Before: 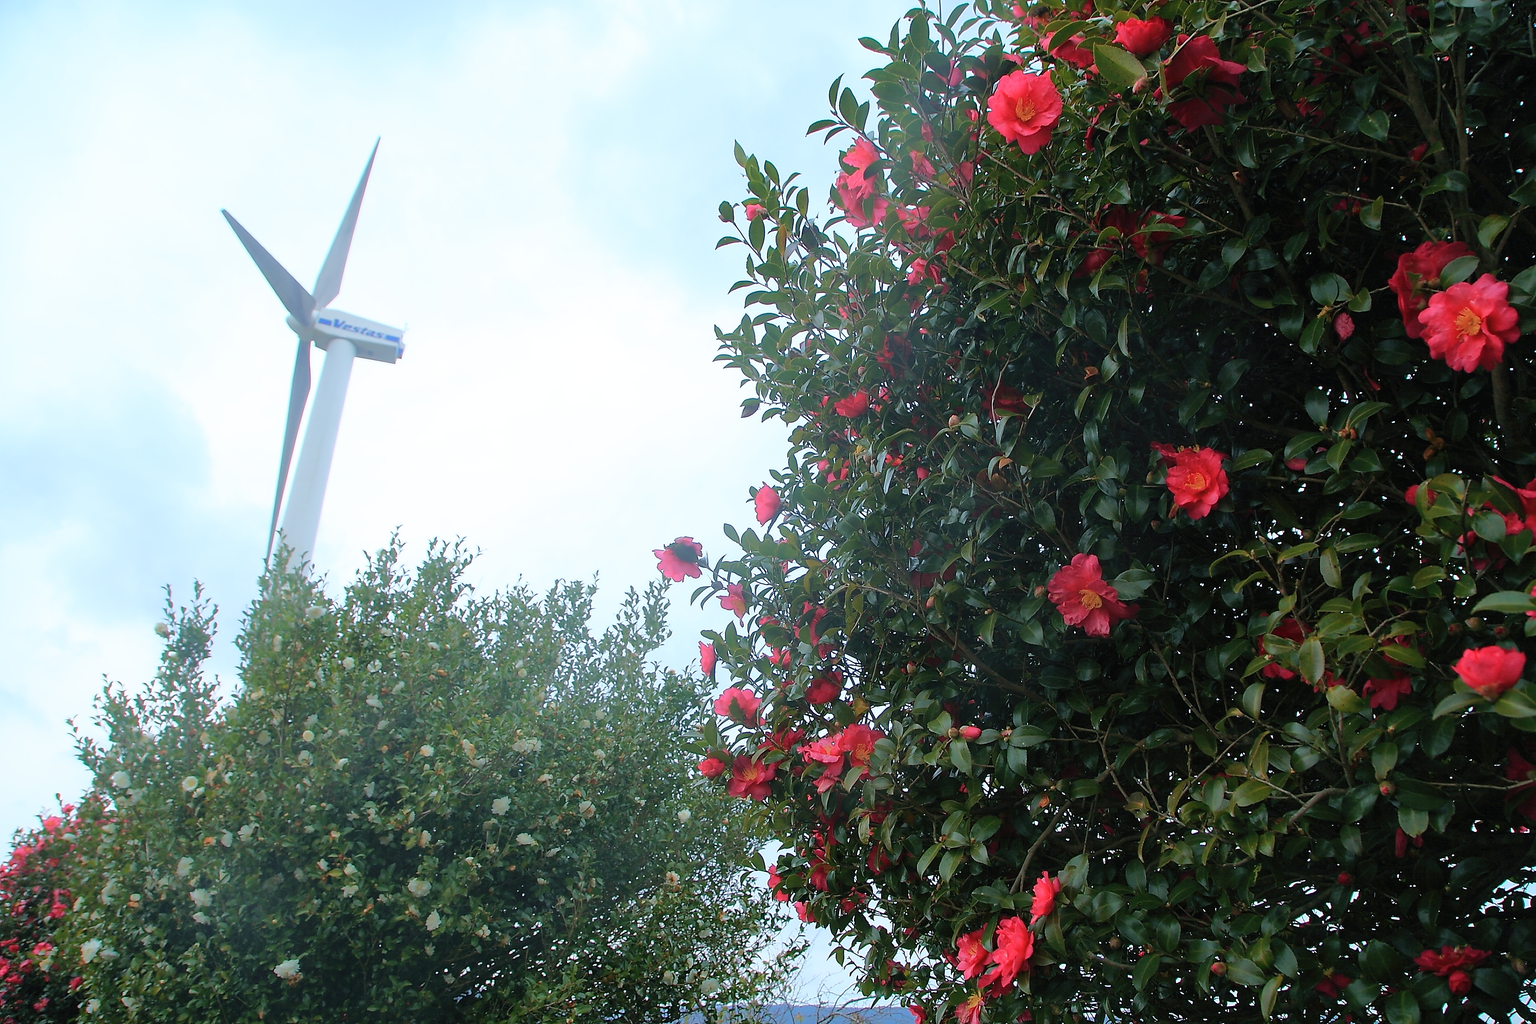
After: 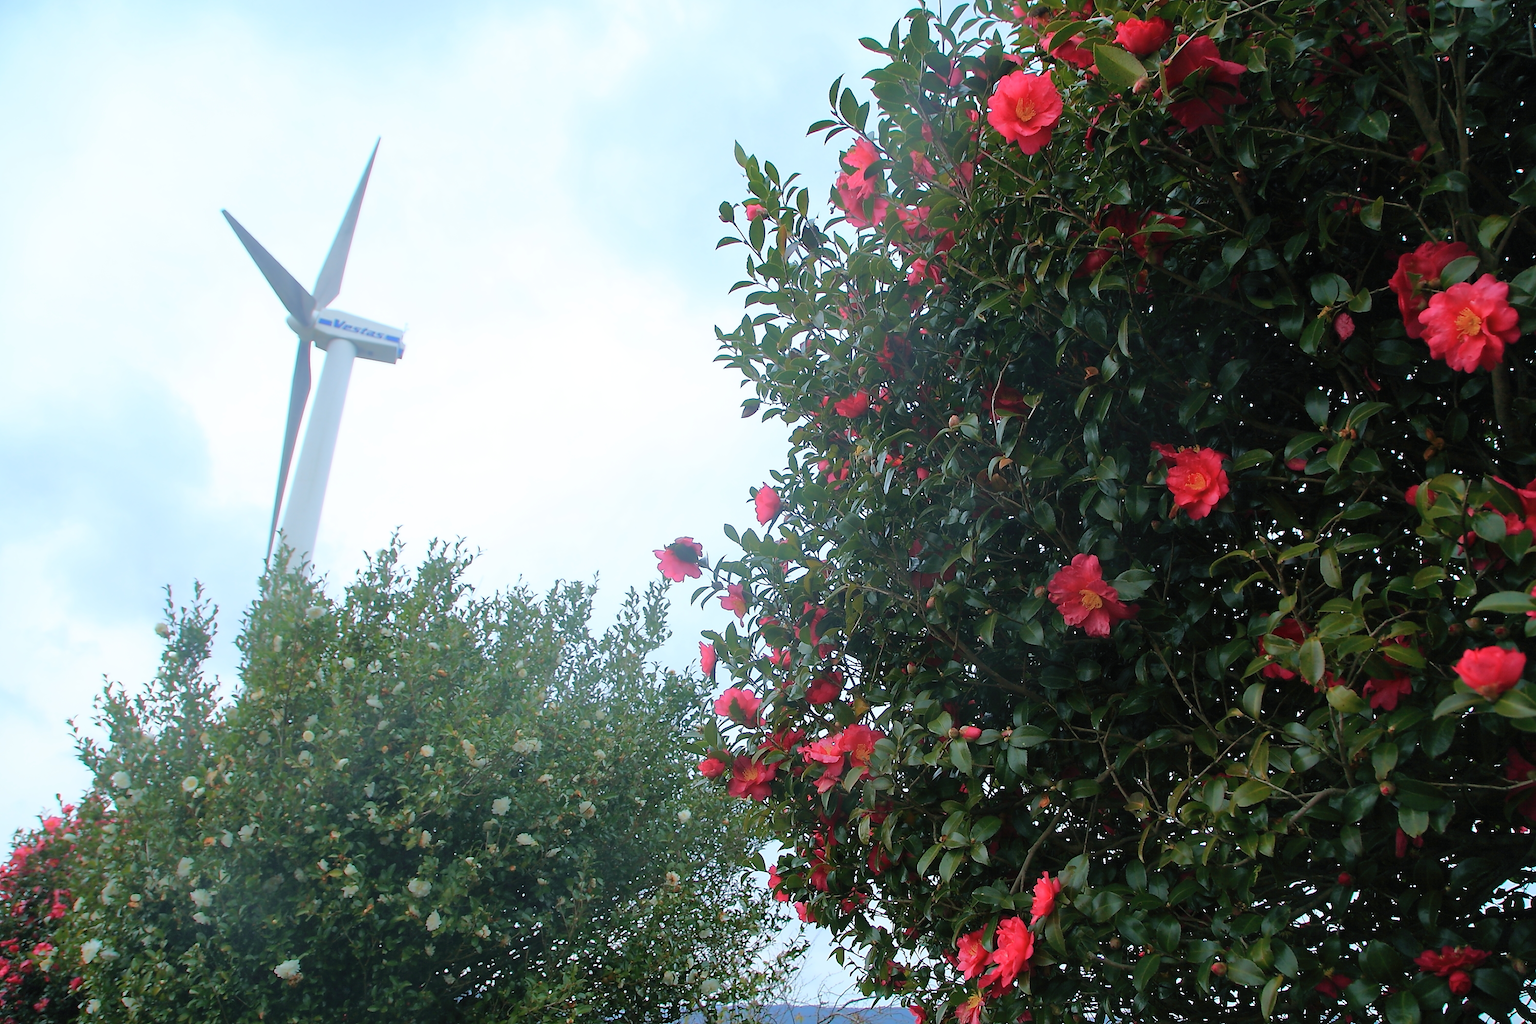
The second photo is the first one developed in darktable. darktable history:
contrast equalizer: y [[0.5 ×4, 0.467, 0.376], [0.5 ×6], [0.5 ×6], [0 ×6], [0 ×6]]
